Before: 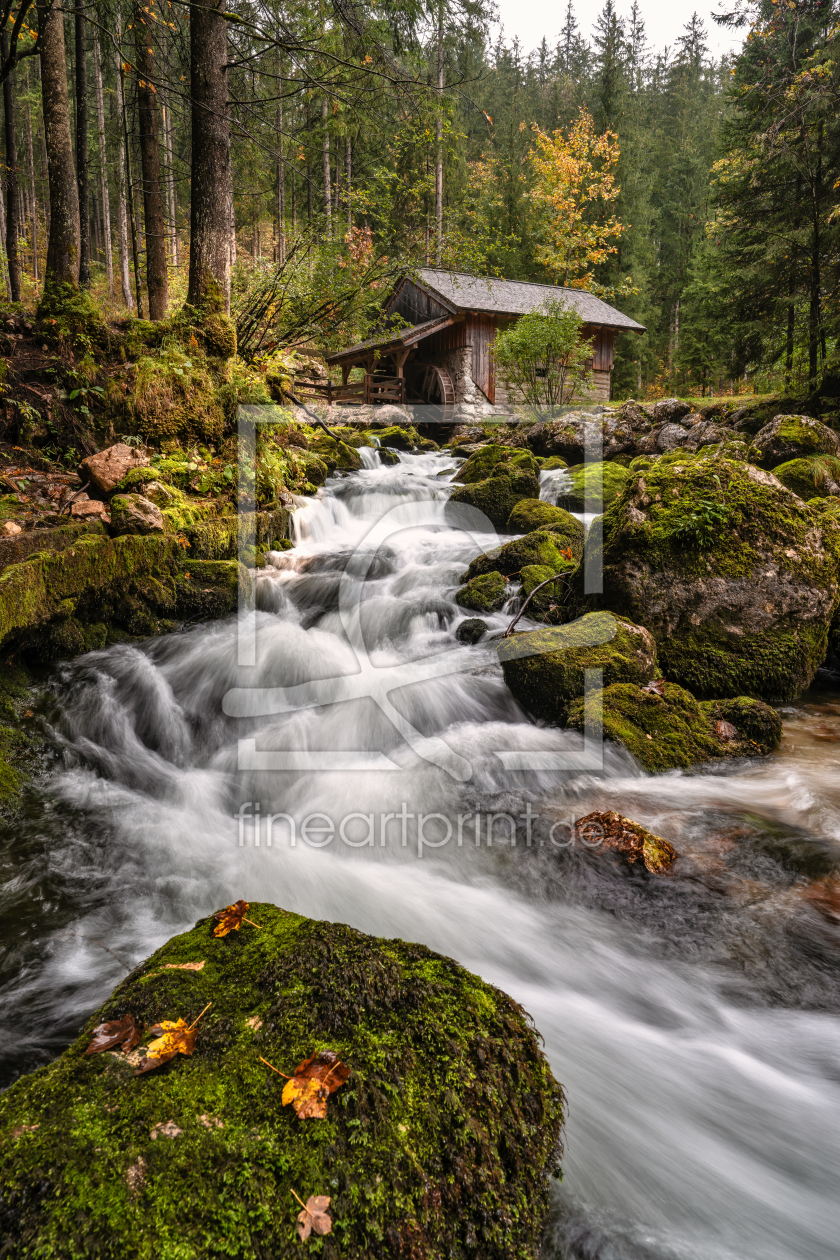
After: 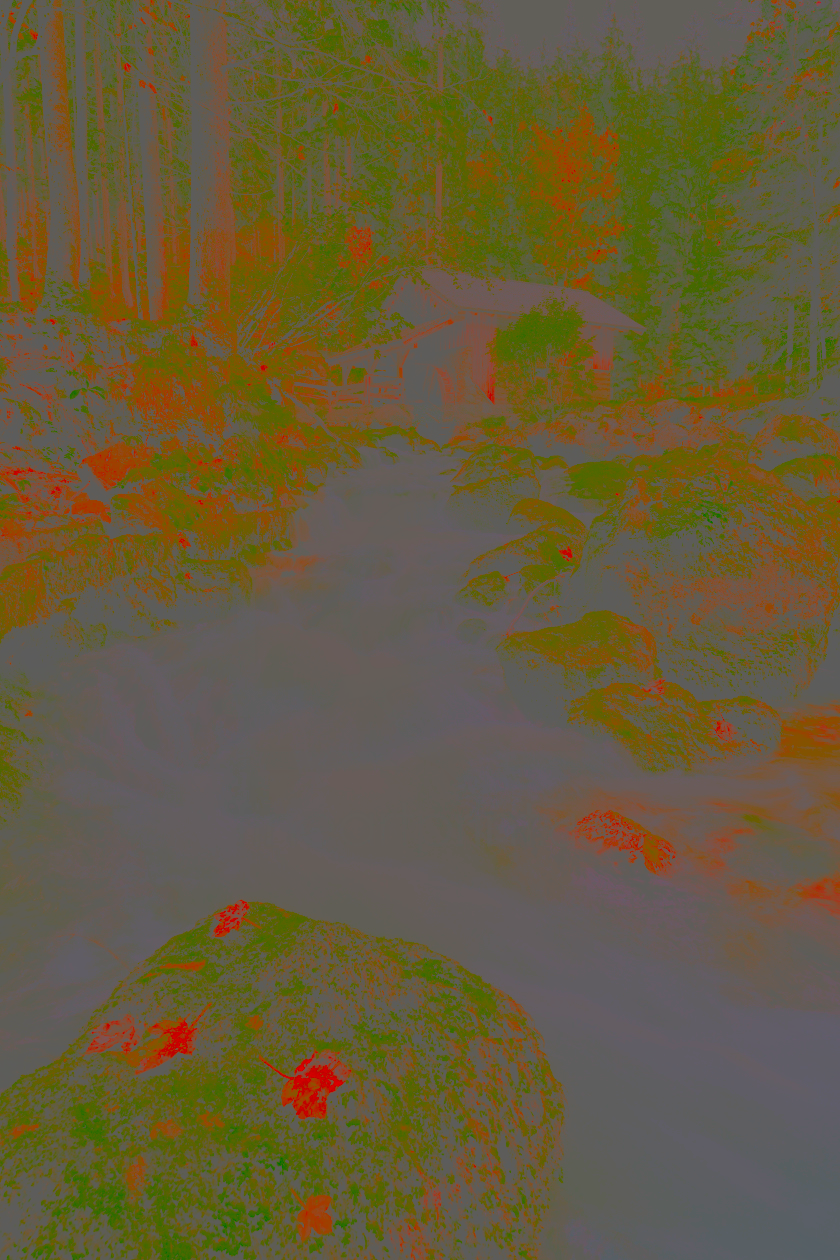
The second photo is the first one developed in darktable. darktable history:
base curve: curves: ch0 [(0, 0) (0.073, 0.04) (0.157, 0.139) (0.492, 0.492) (0.758, 0.758) (1, 1)], preserve colors none
contrast brightness saturation: contrast -0.989, brightness -0.165, saturation 0.743
